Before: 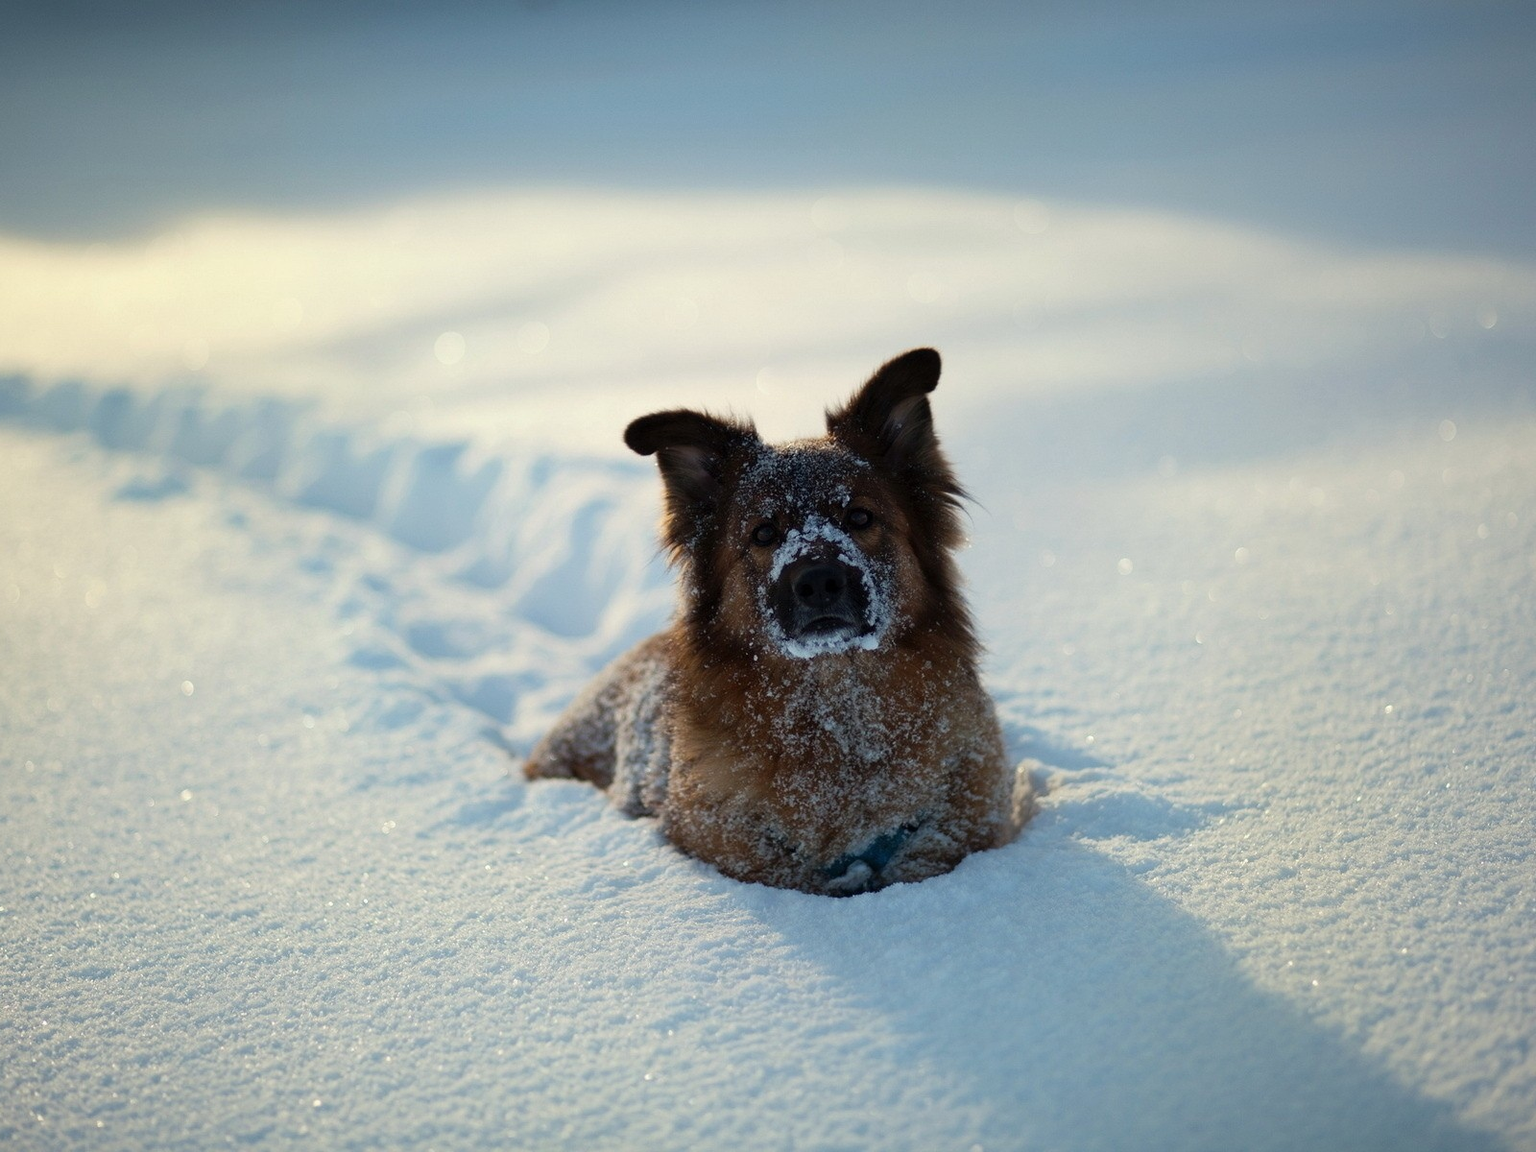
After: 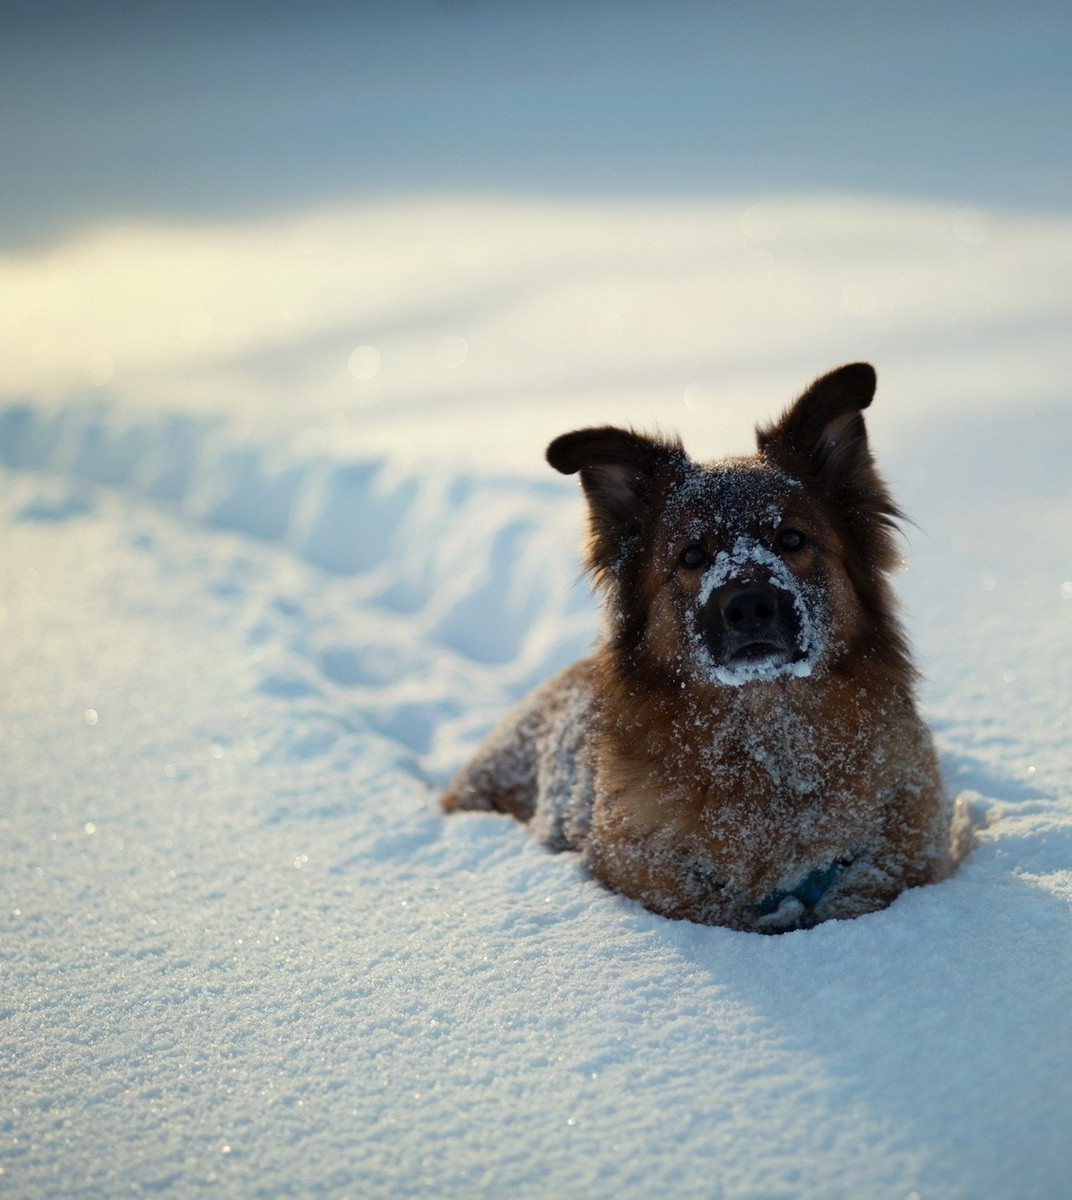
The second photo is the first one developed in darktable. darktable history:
crop and rotate: left 6.556%, right 26.437%
